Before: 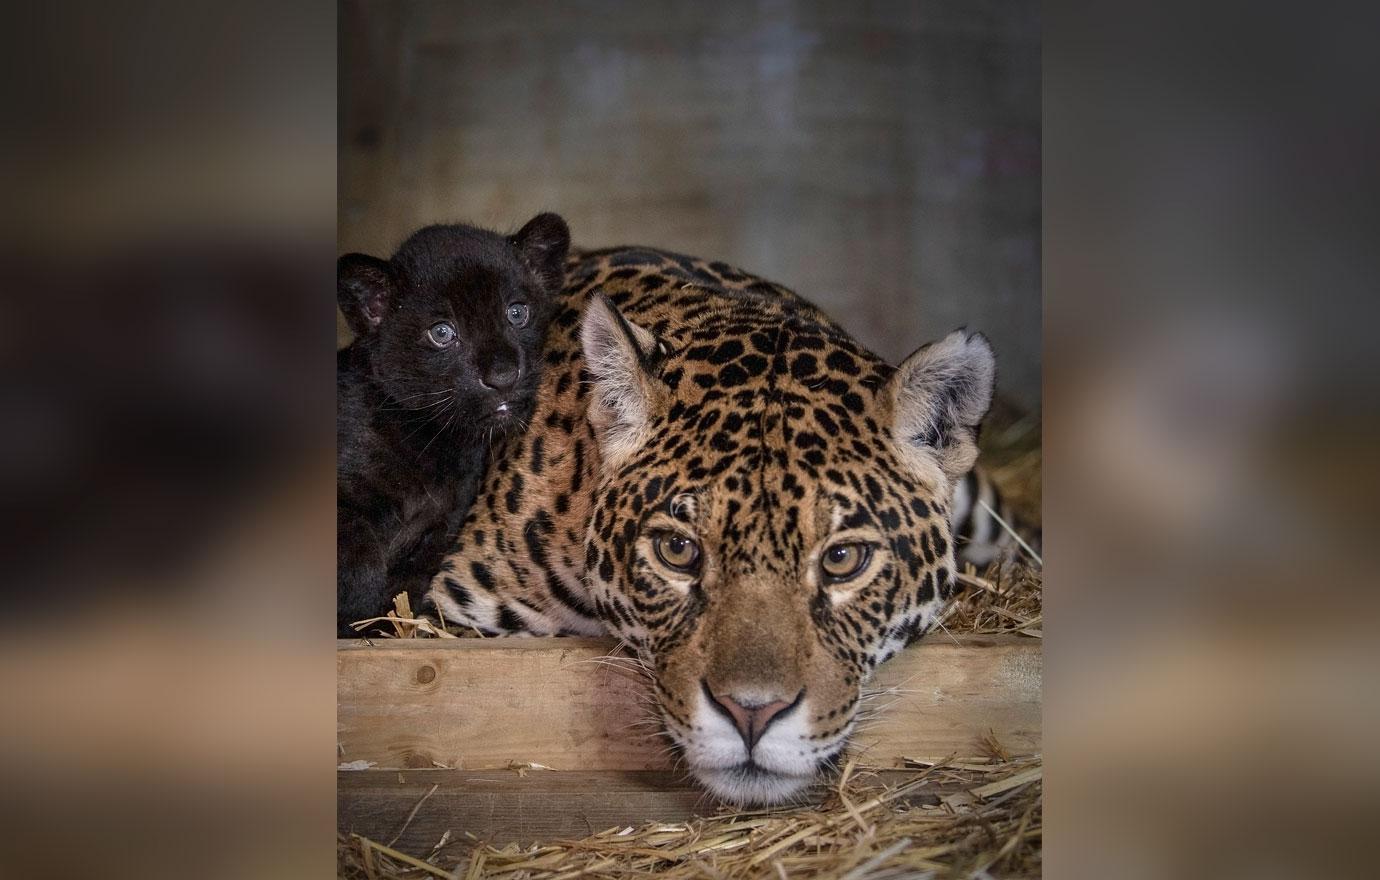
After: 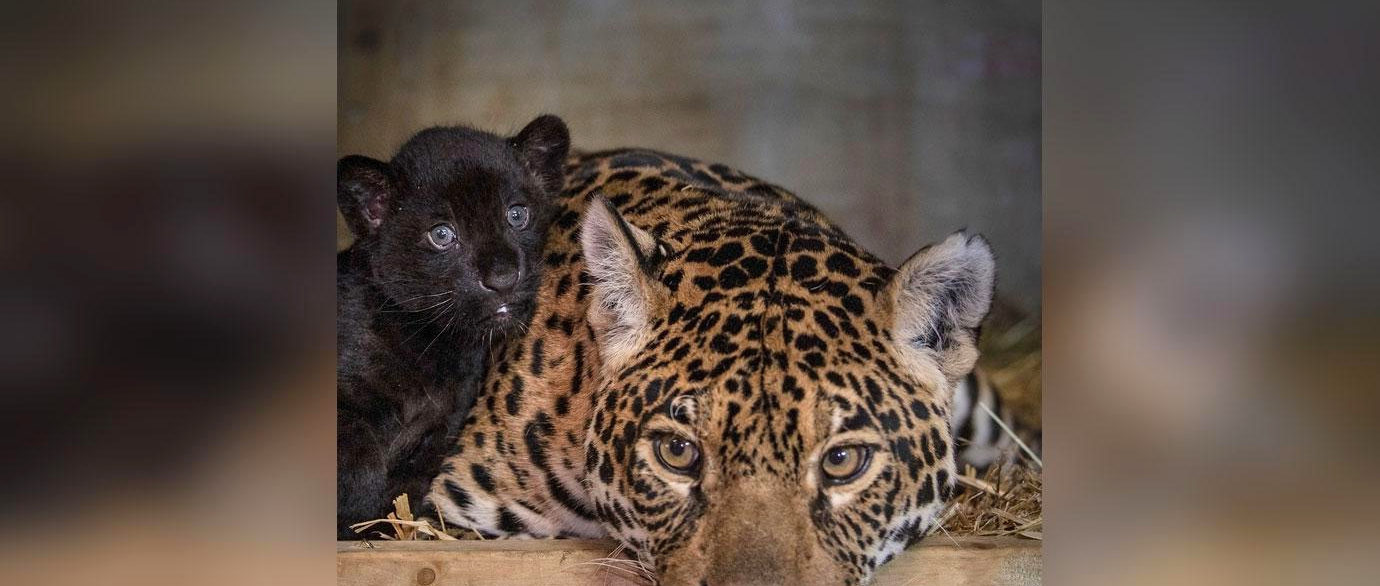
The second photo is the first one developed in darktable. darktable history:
contrast brightness saturation: contrast 0.07, brightness 0.08, saturation 0.18
crop: top 11.166%, bottom 22.168%
